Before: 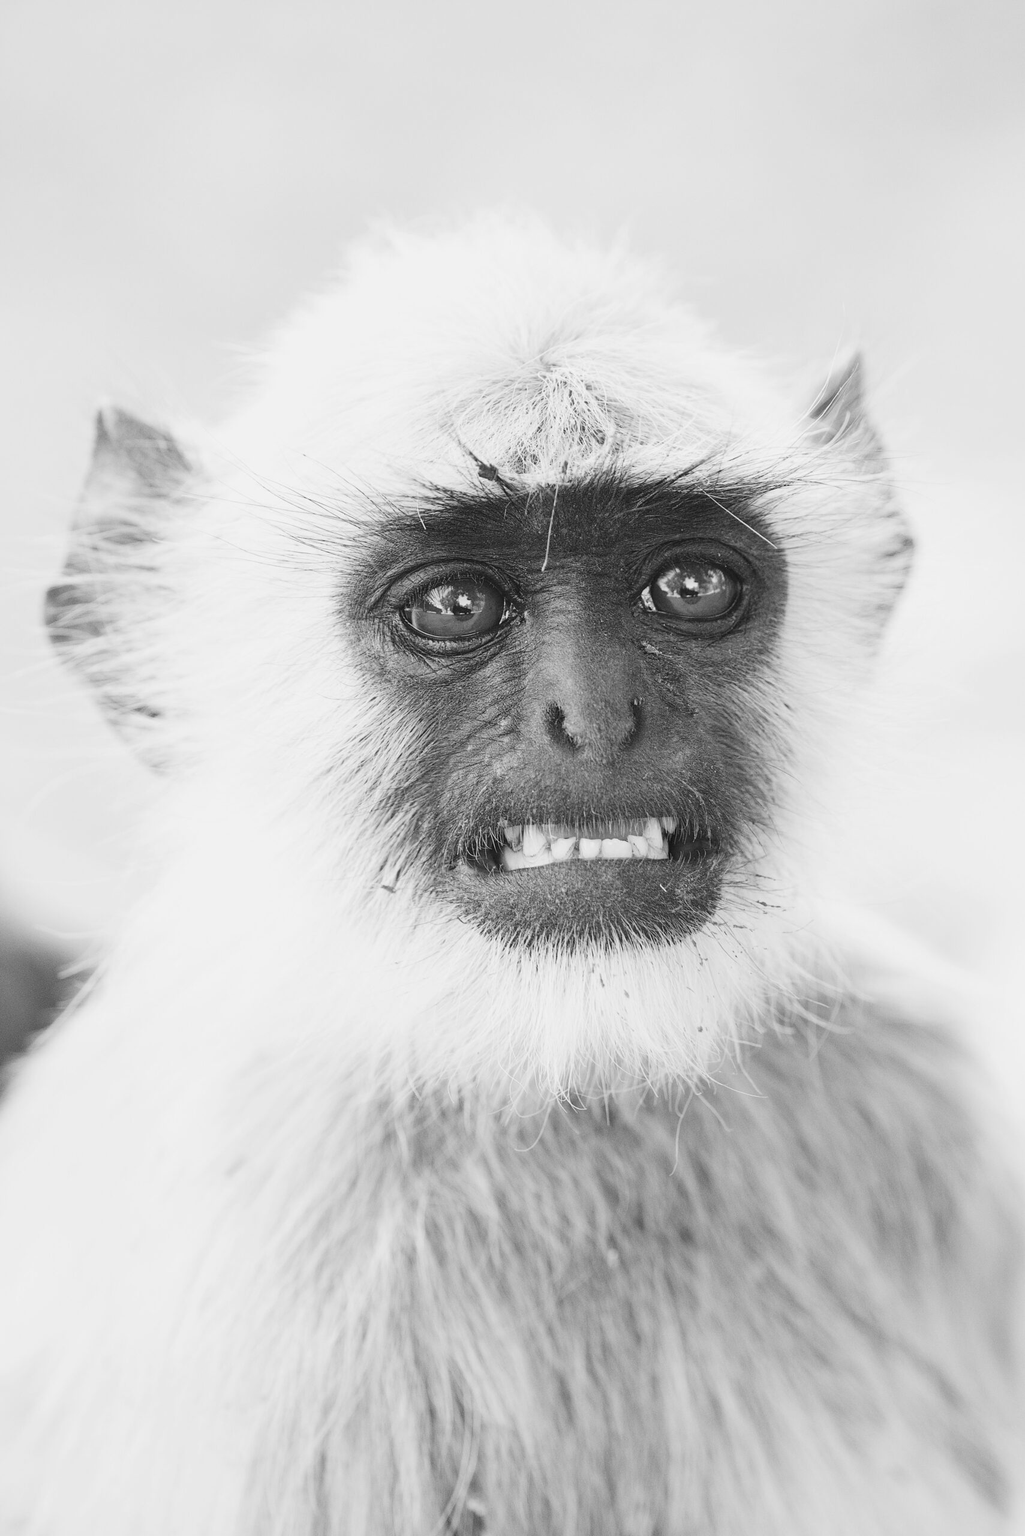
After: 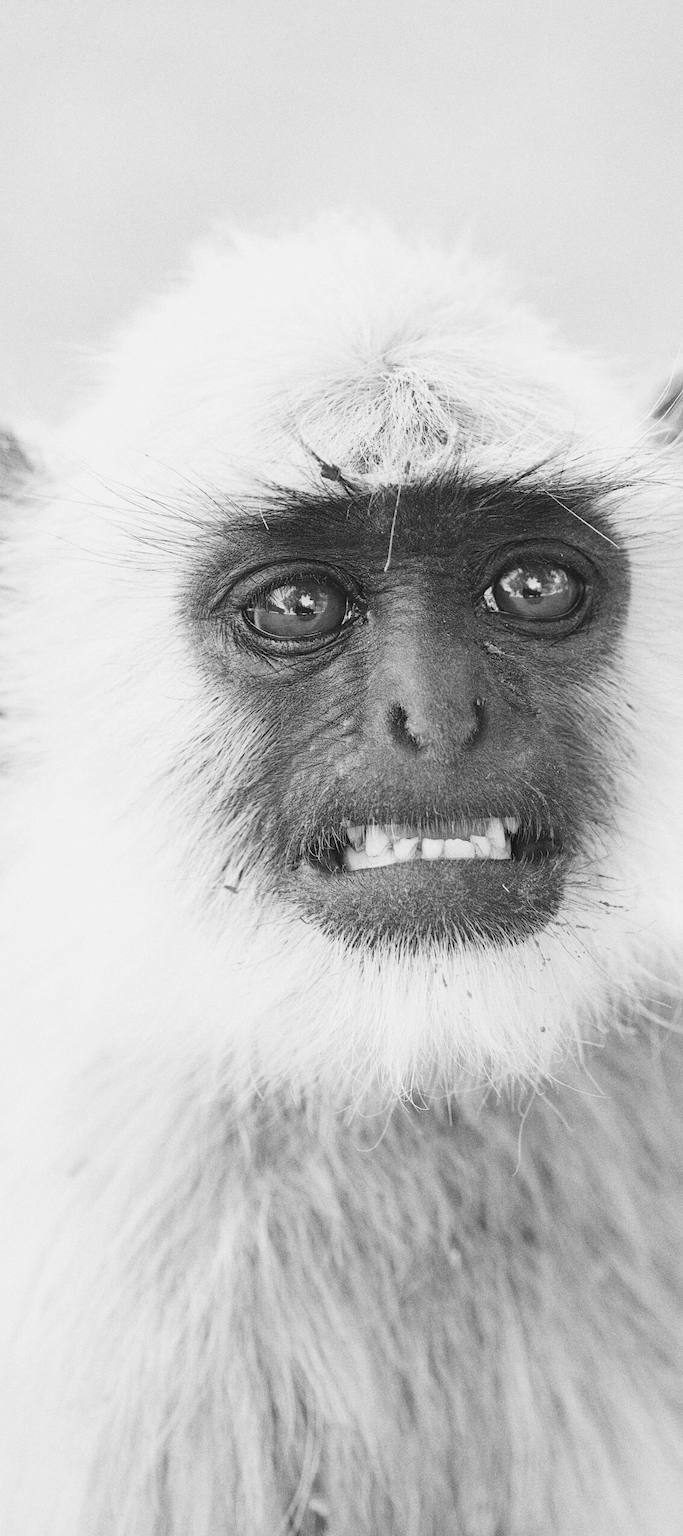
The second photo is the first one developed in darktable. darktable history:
grain: coarseness 0.09 ISO, strength 40%
crop: left 15.419%, right 17.914%
